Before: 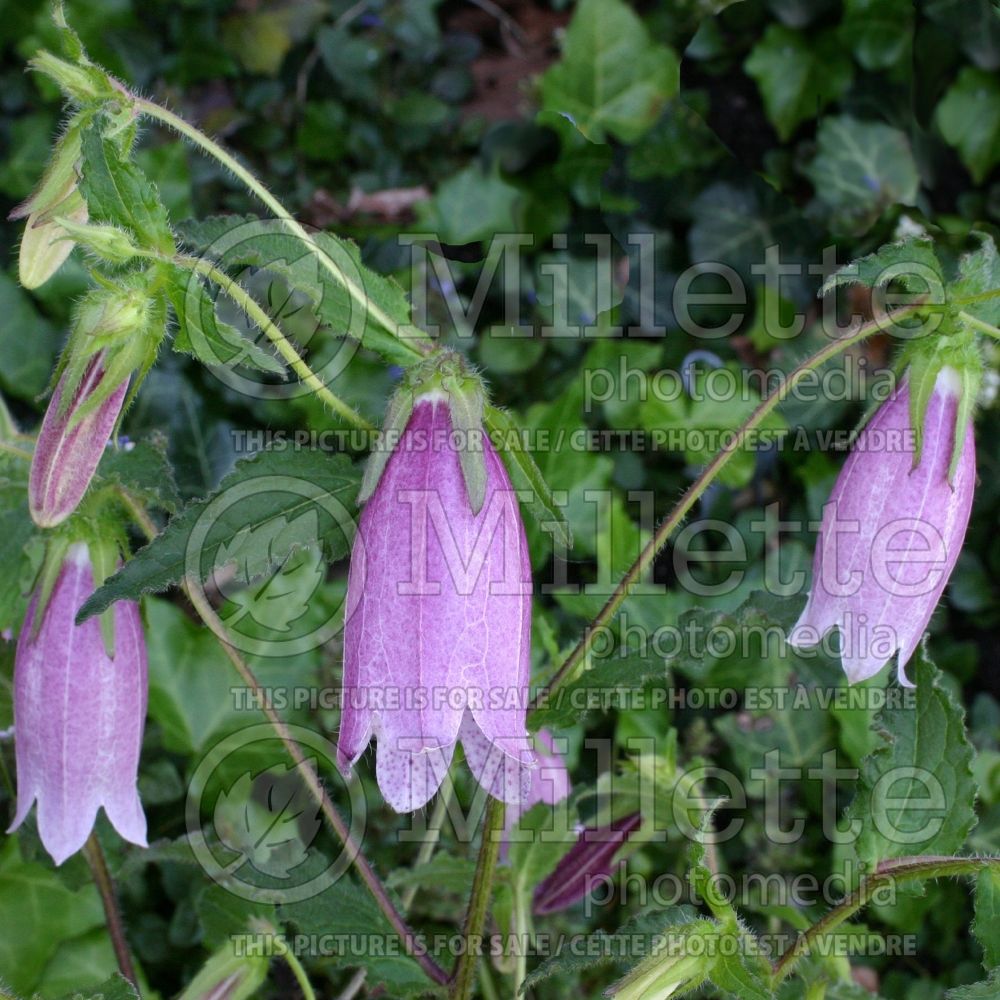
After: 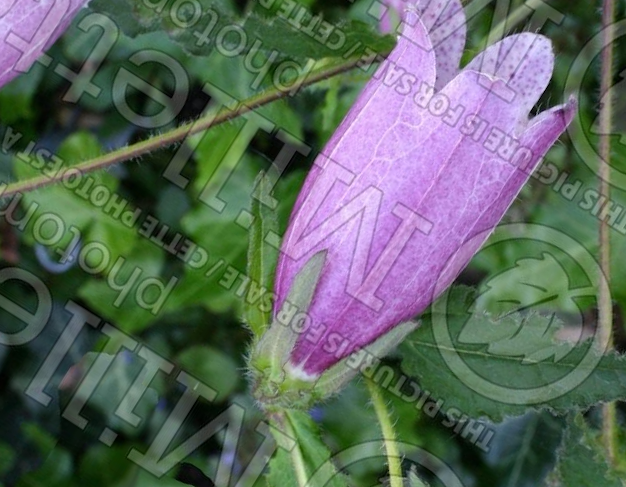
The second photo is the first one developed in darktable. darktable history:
crop and rotate: angle 147.73°, left 9.119%, top 15.651%, right 4.406%, bottom 17.034%
exposure: compensate exposure bias true, compensate highlight preservation false
